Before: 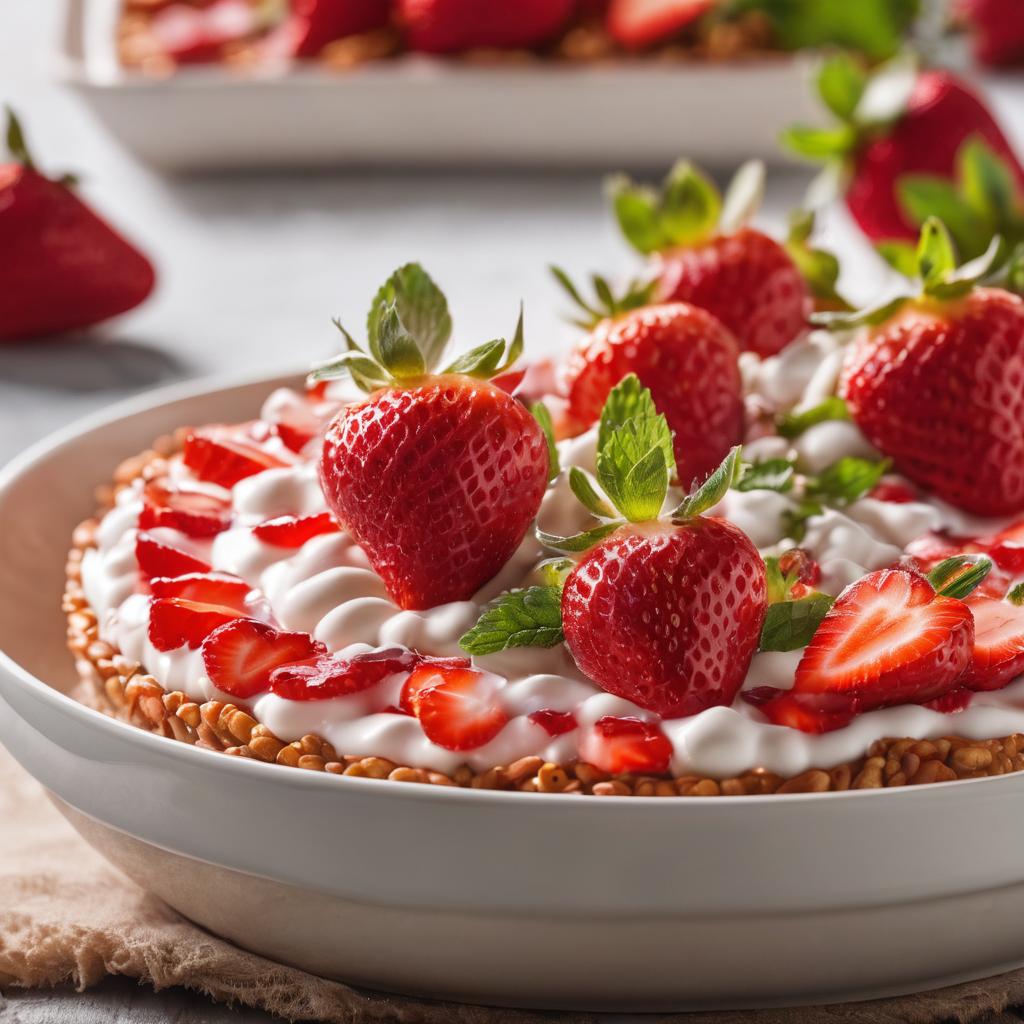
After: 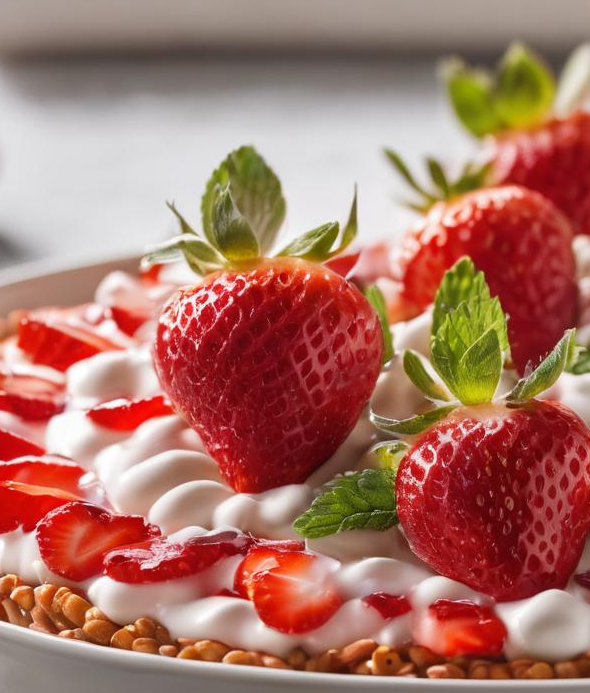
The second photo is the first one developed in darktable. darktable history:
crop: left 16.213%, top 11.437%, right 26.146%, bottom 20.821%
